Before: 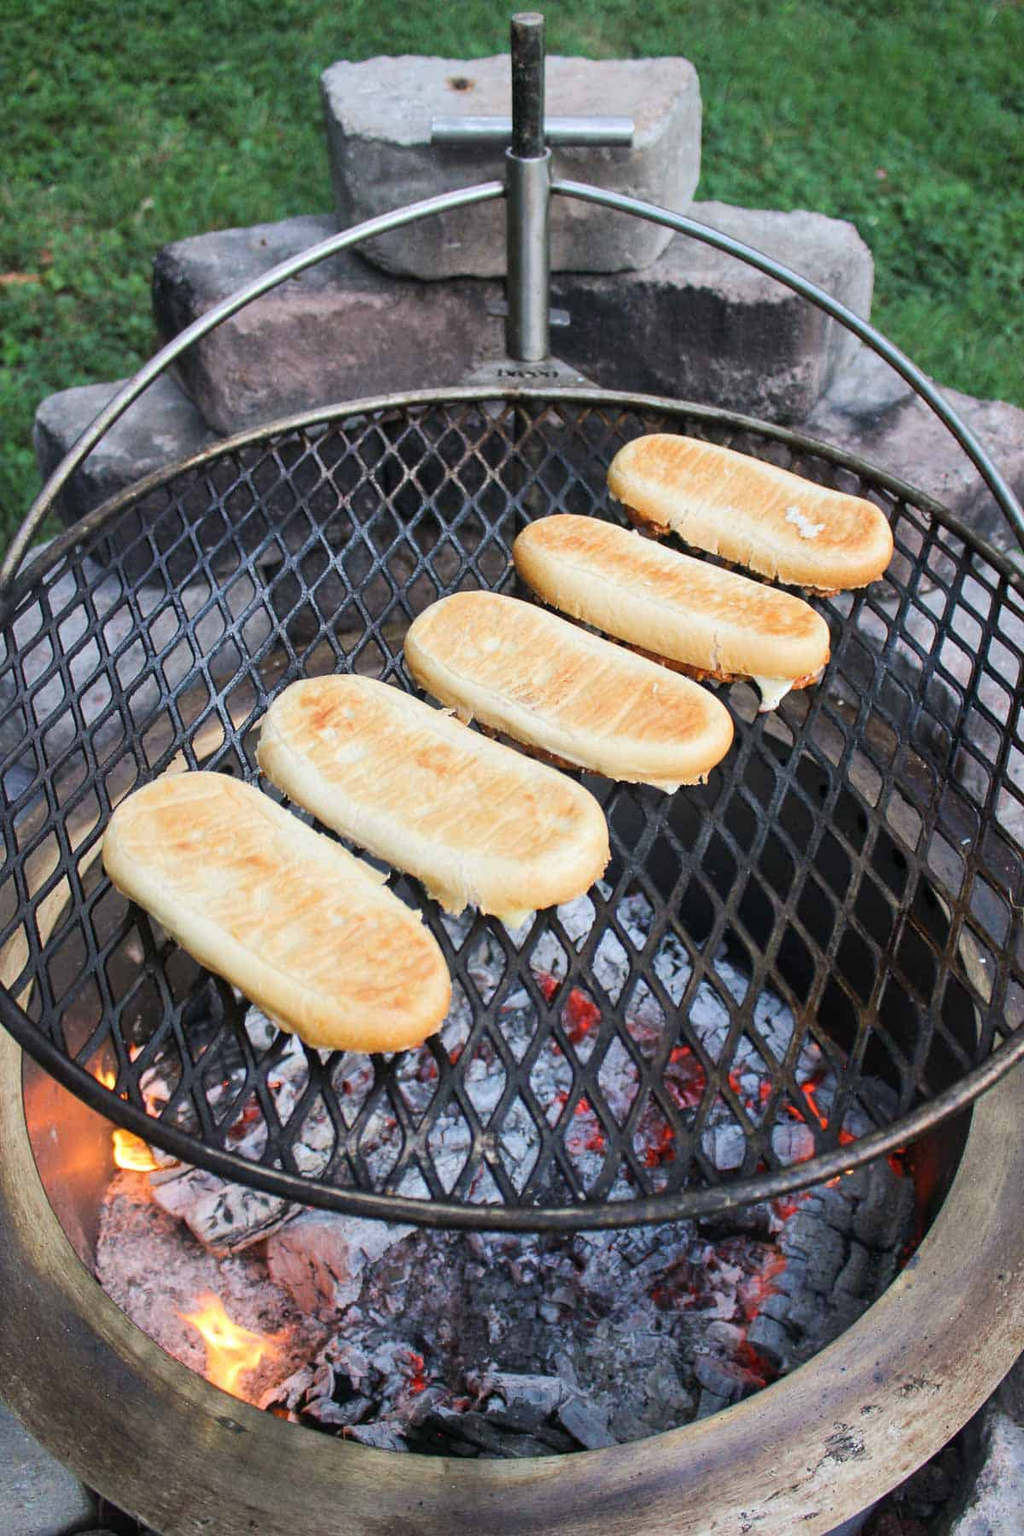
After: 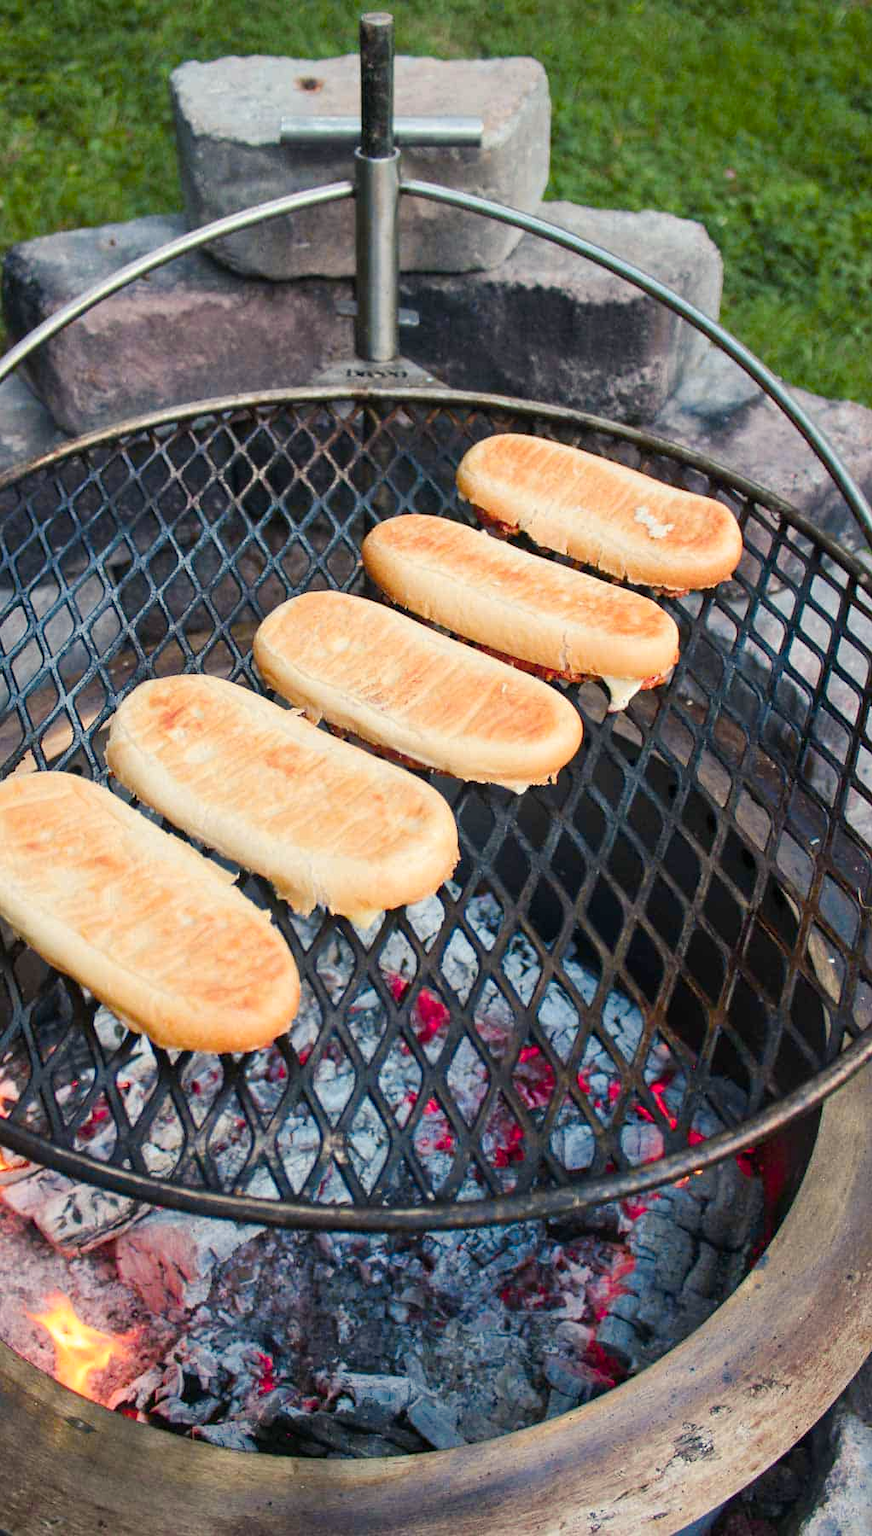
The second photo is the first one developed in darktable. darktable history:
crop and rotate: left 14.791%
color balance rgb: power › hue 213.9°, highlights gain › chroma 3.024%, highlights gain › hue 77.84°, perceptual saturation grading › global saturation 27.613%, perceptual saturation grading › highlights -24.865%, perceptual saturation grading › shadows 25.608%, hue shift -11.72°
